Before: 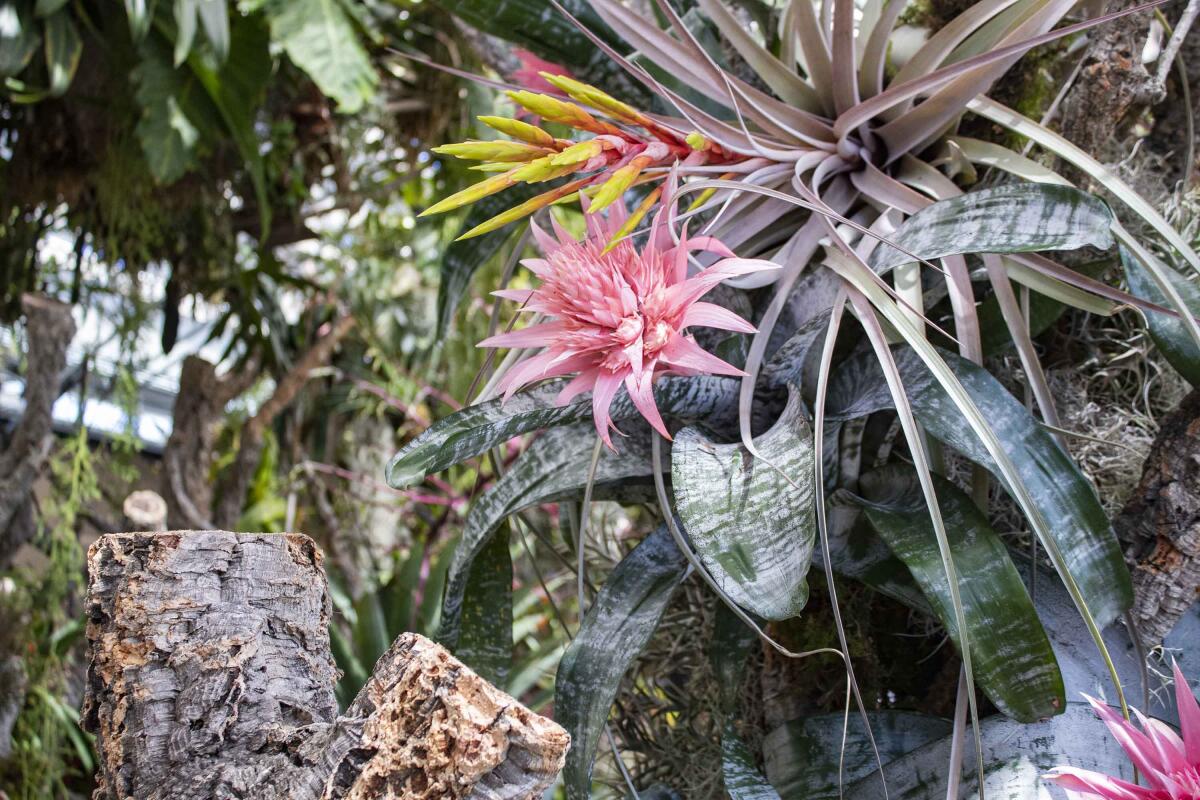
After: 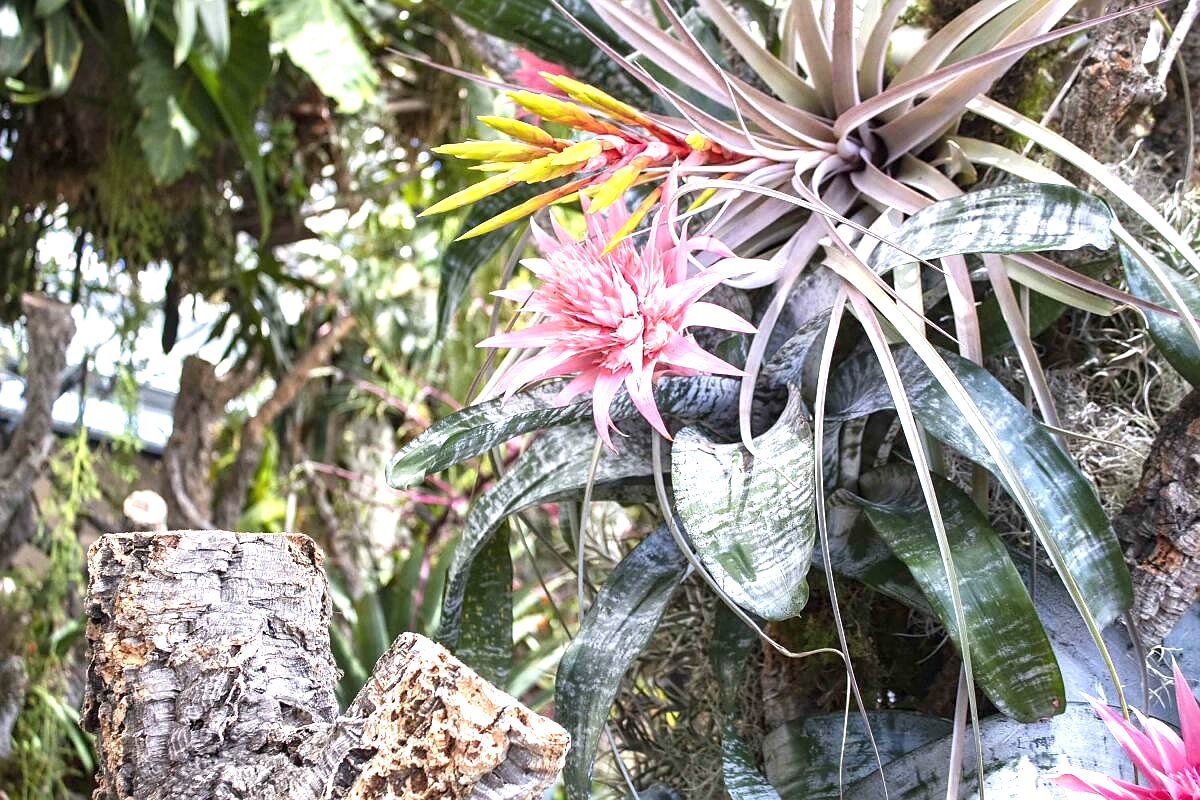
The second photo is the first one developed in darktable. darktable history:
exposure: black level correction 0, exposure 1 EV, compensate exposure bias true, compensate highlight preservation false
sharpen: radius 0.969, amount 0.604
